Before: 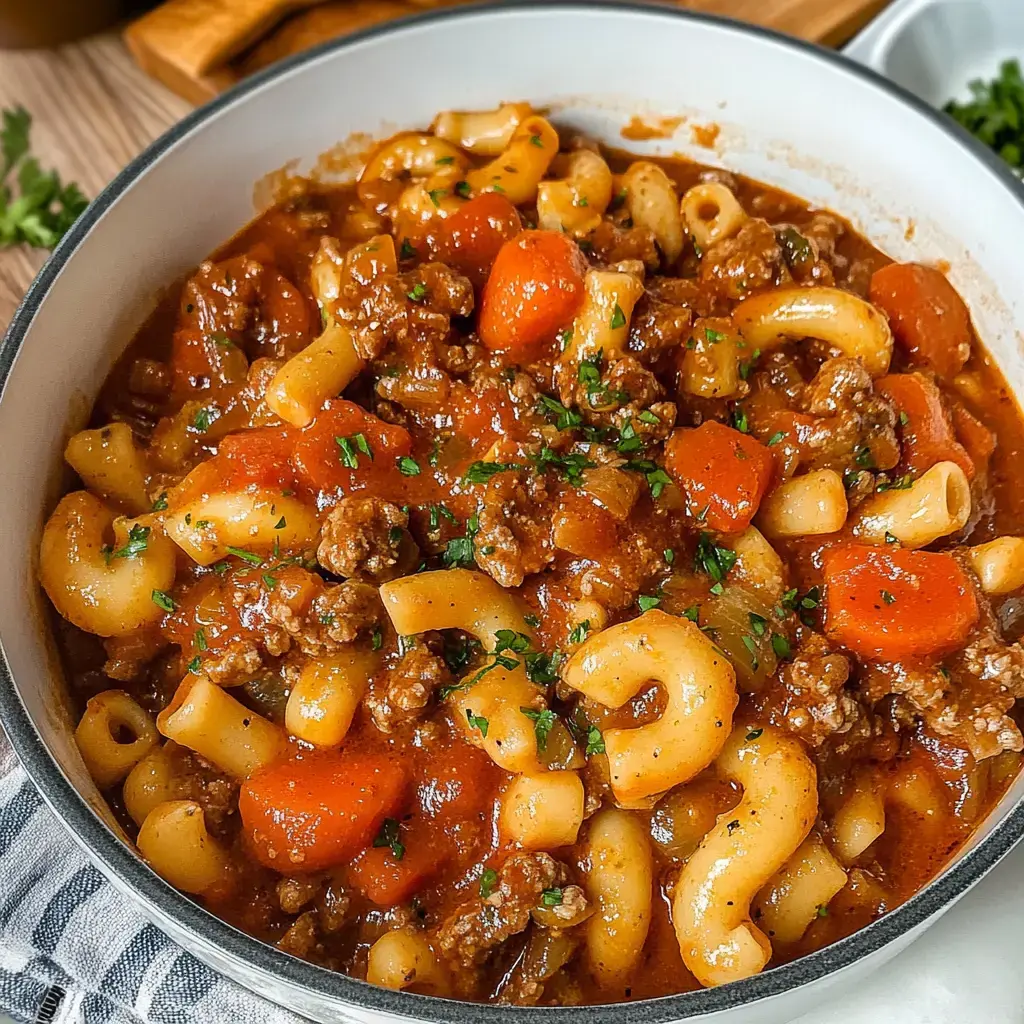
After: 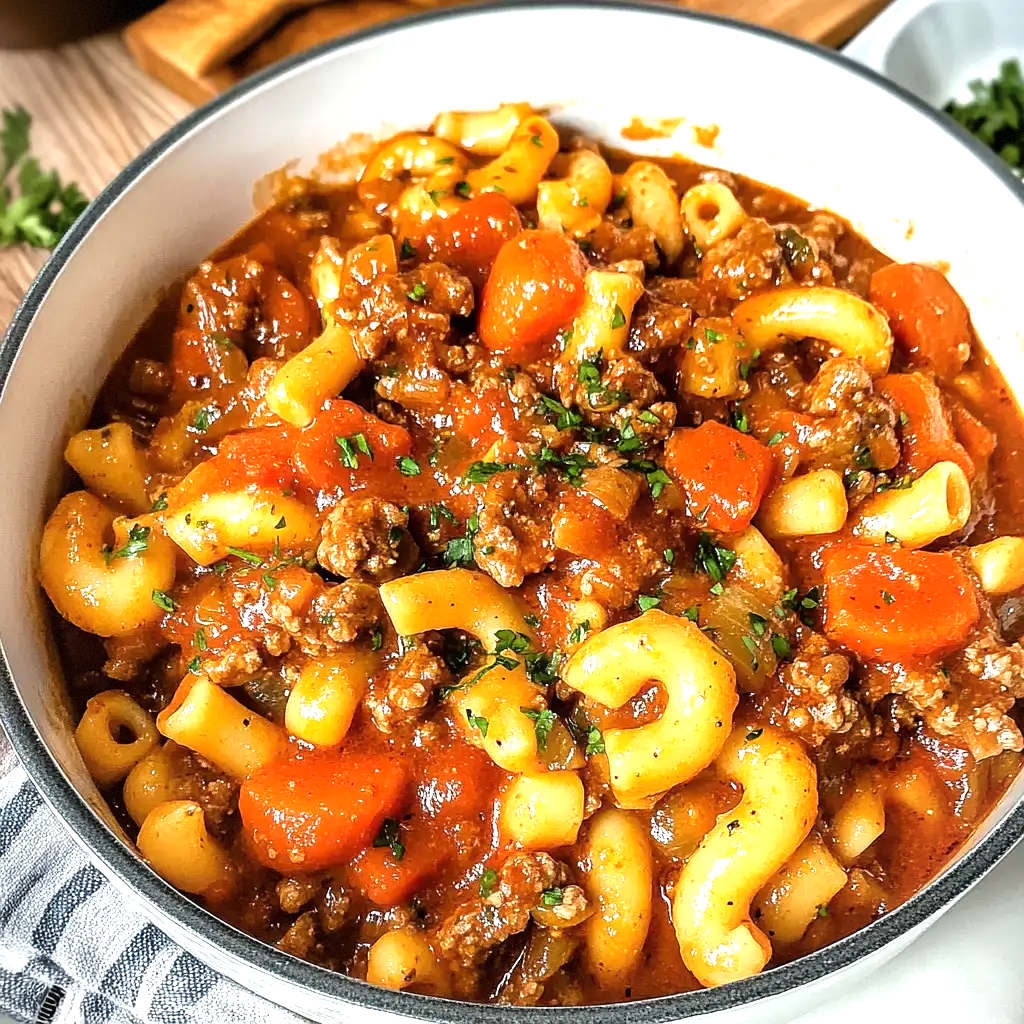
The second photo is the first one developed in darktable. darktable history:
vignetting: fall-off radius 94.58%, brightness -0.577, saturation -0.259, dithering 8-bit output
tone equalizer: -8 EV -1.07 EV, -7 EV -0.989 EV, -6 EV -0.872 EV, -5 EV -0.61 EV, -3 EV 0.596 EV, -2 EV 0.862 EV, -1 EV 0.999 EV, +0 EV 1.07 EV
